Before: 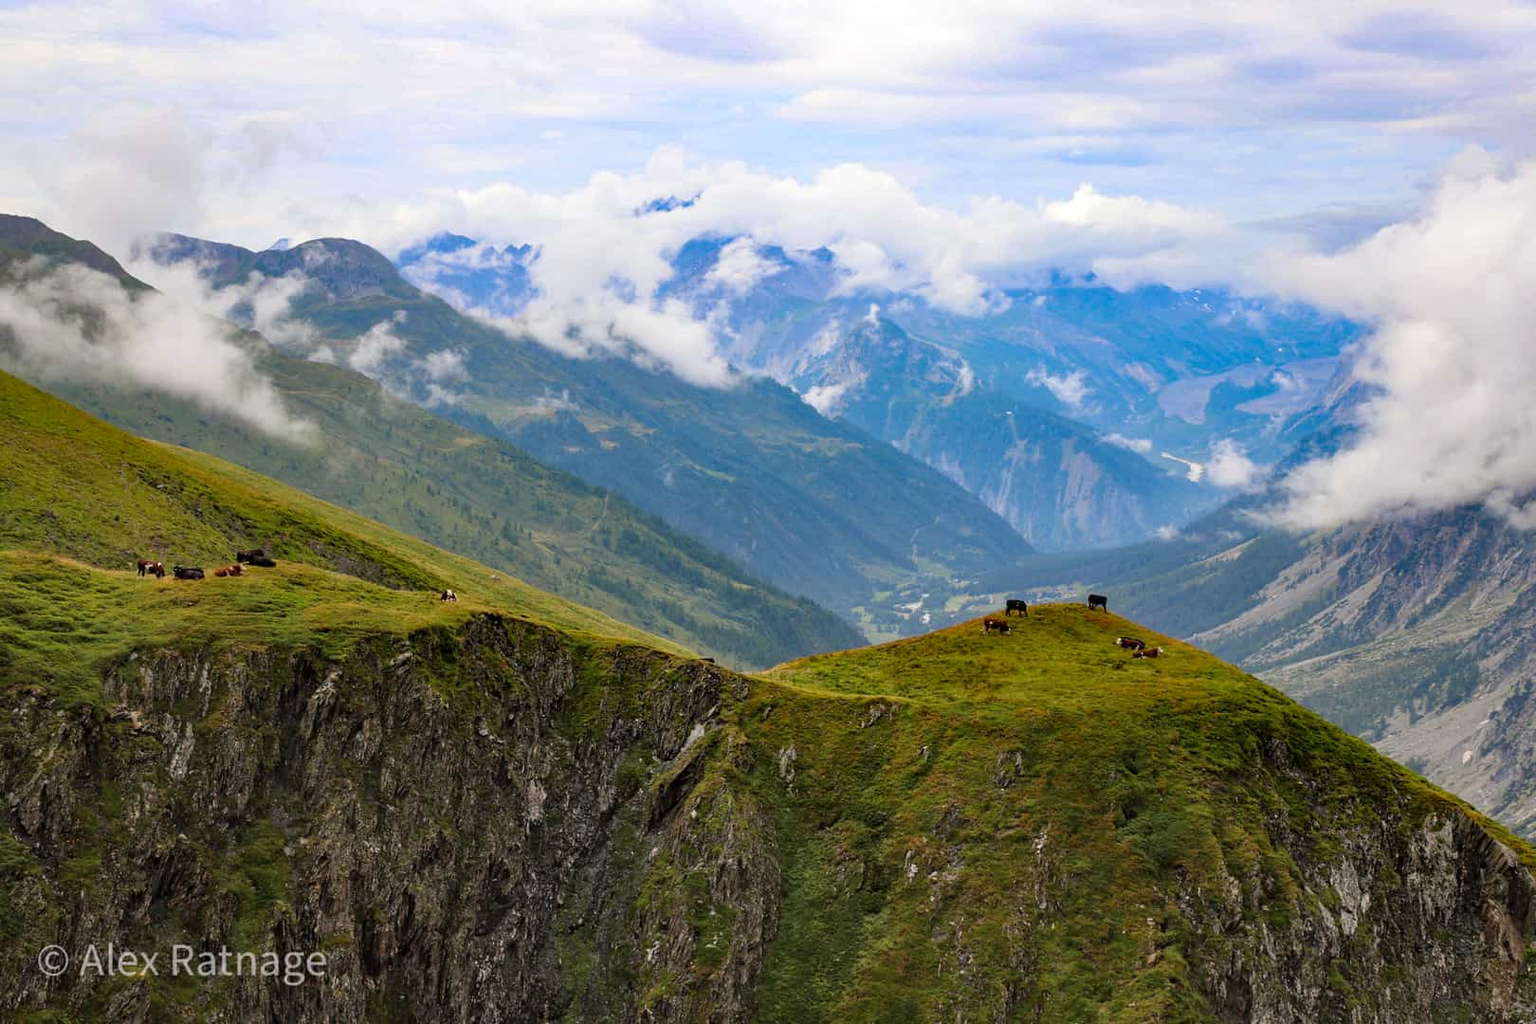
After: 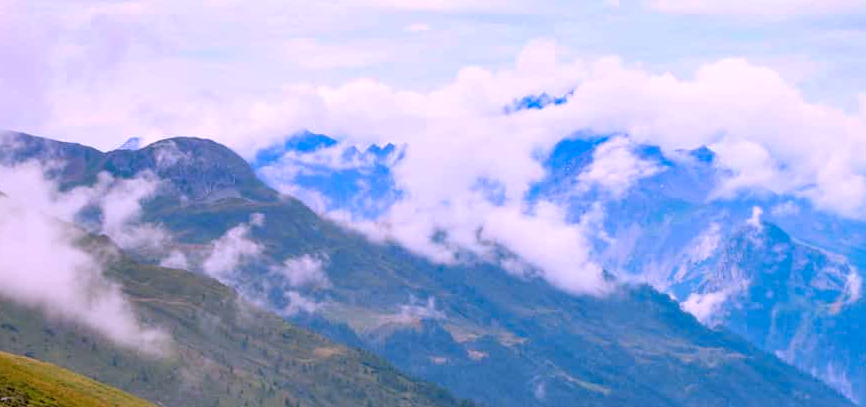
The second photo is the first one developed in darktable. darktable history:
contrast brightness saturation: contrast 0.076, saturation 0.2
color correction: highlights a* 15.2, highlights b* -25.52
crop: left 10.201%, top 10.64%, right 36.286%, bottom 51.656%
